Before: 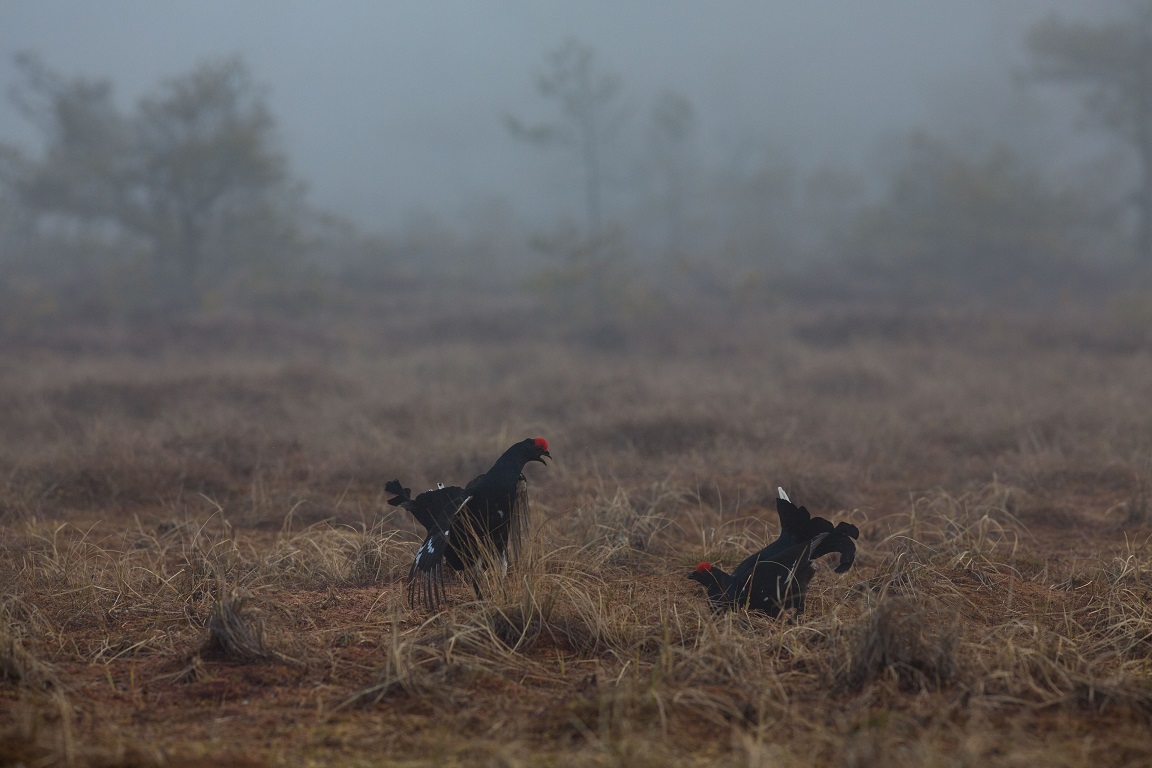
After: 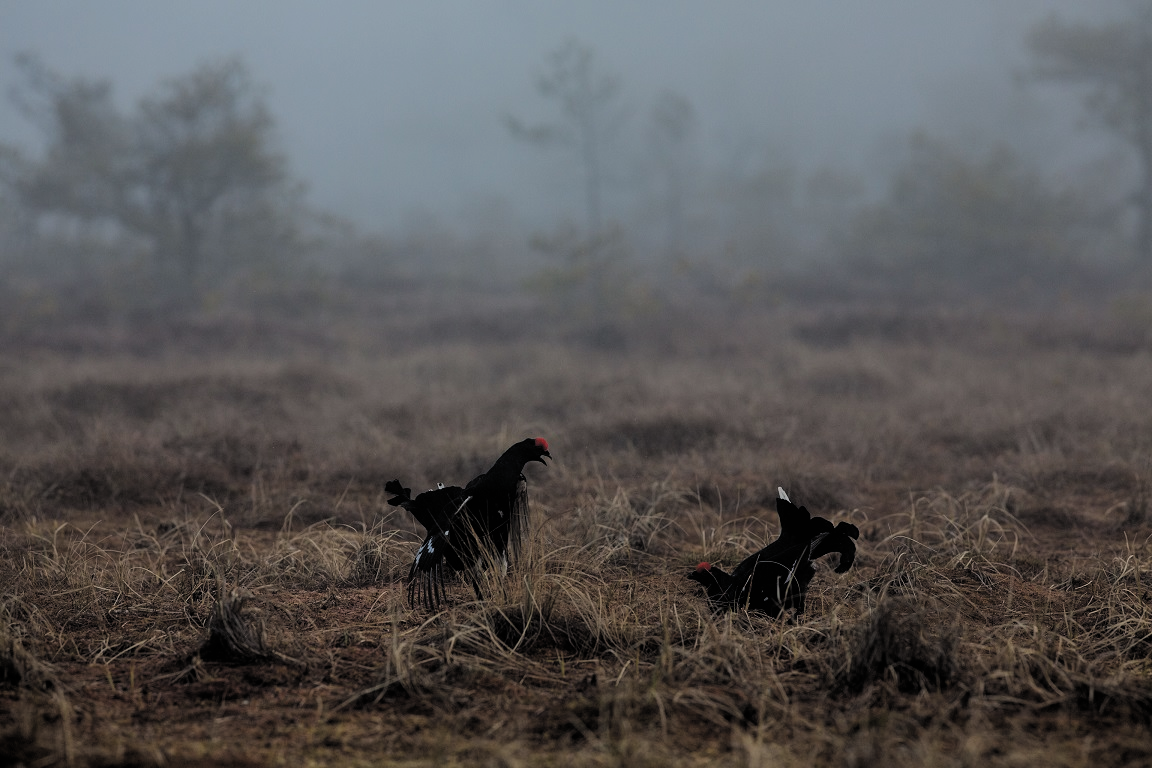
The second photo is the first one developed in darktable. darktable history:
filmic rgb: black relative exposure -4.25 EV, white relative exposure 5.11 EV, hardness 2.13, contrast 1.171, color science v4 (2020)
